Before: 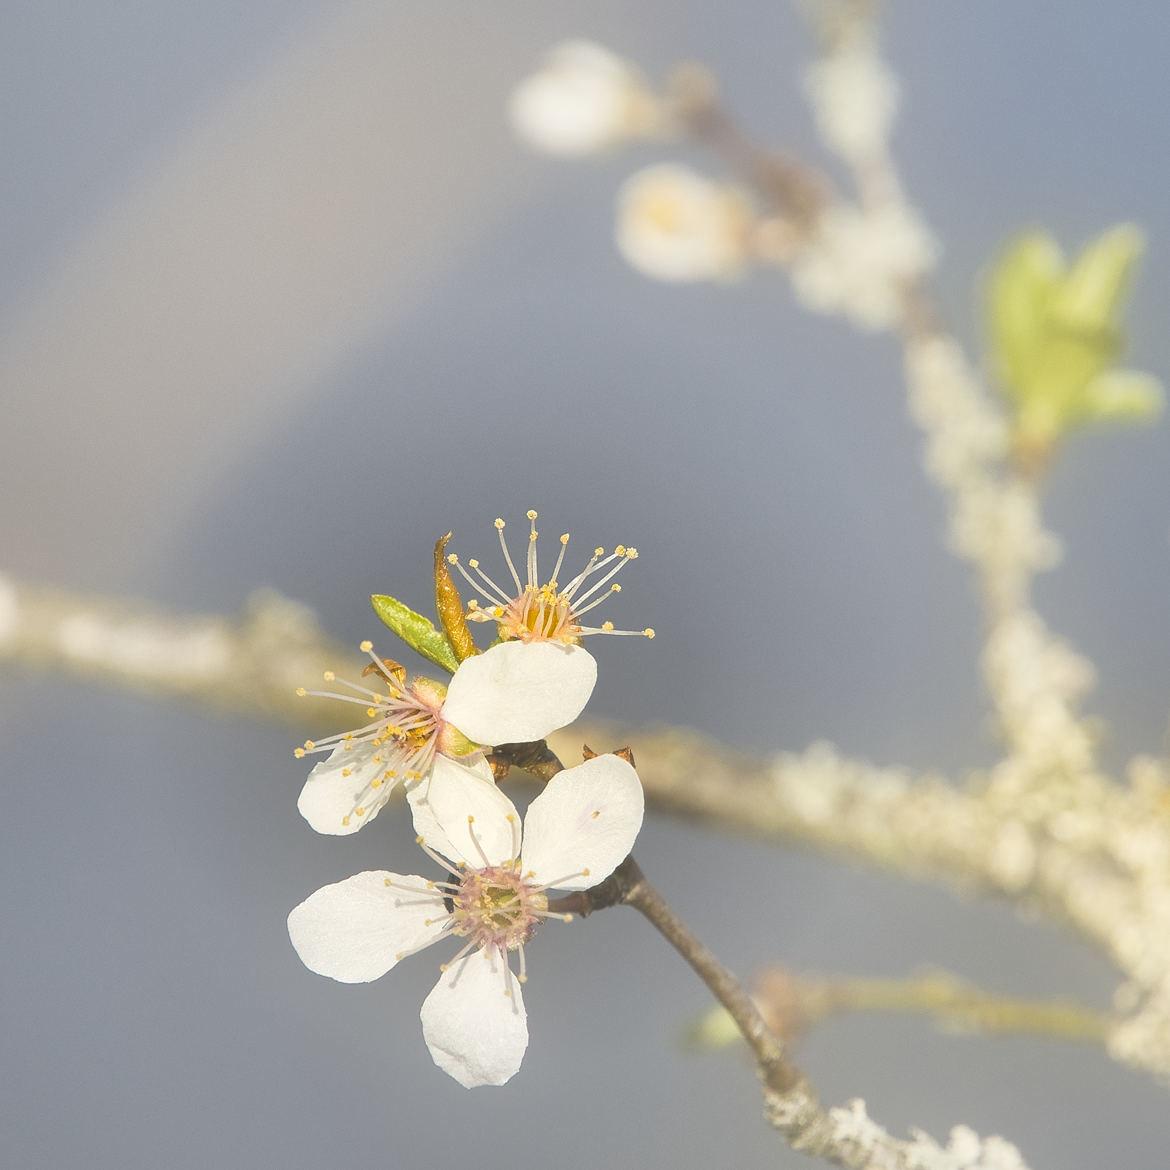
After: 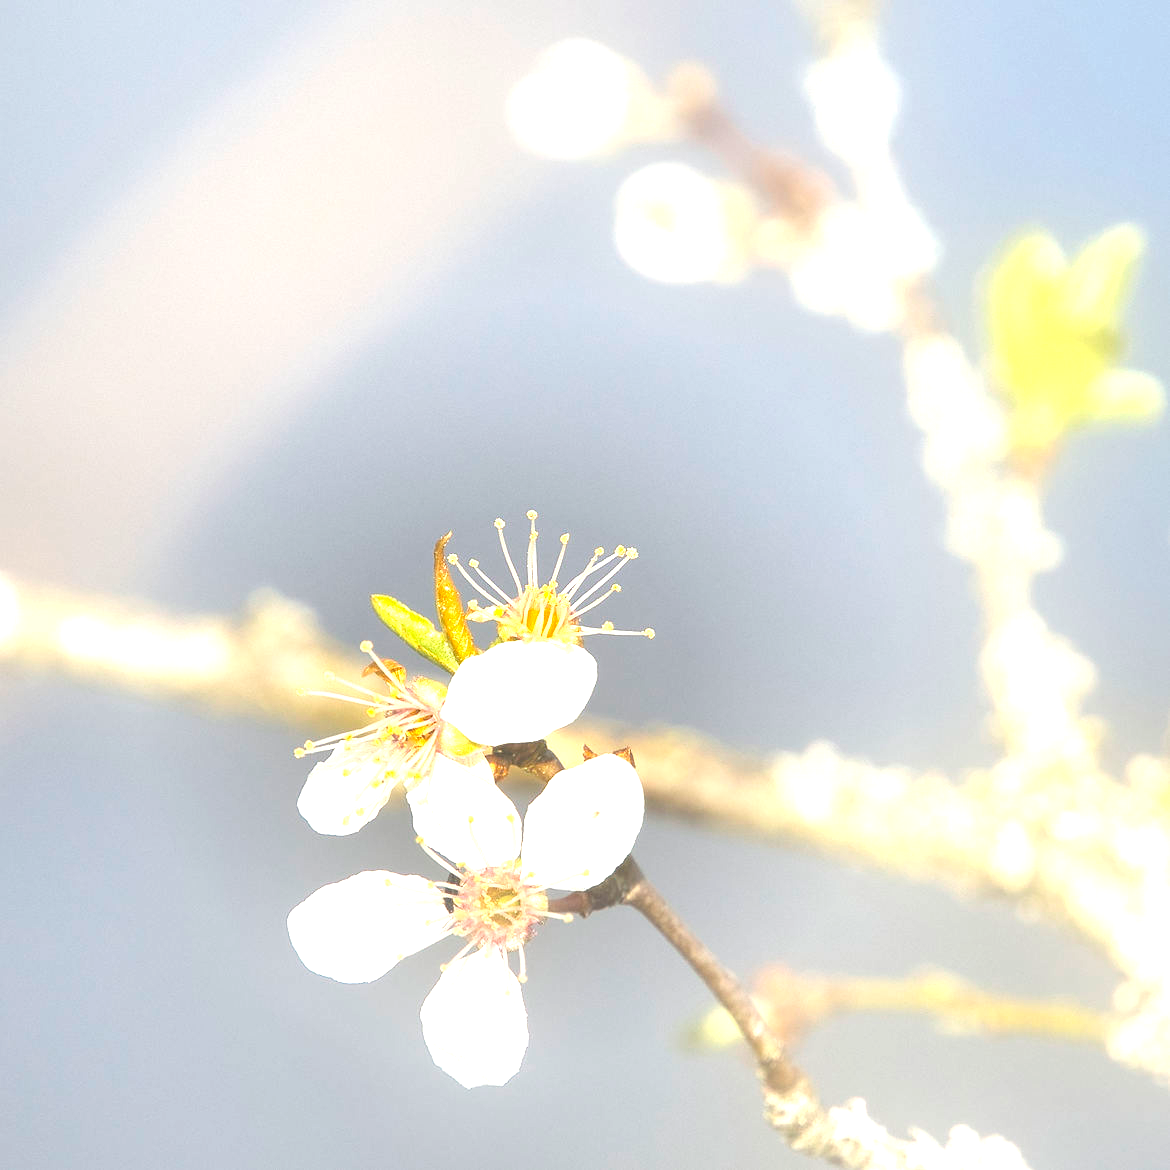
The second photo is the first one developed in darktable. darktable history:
exposure: exposure 1.06 EV, compensate highlight preservation false
